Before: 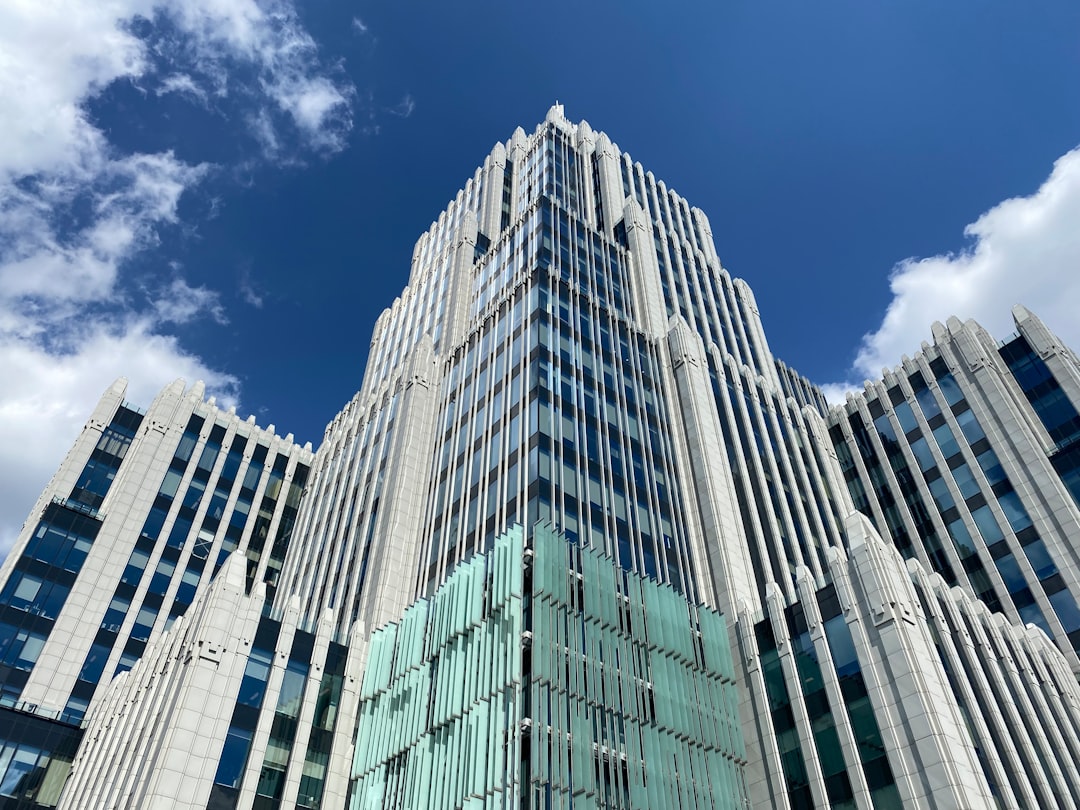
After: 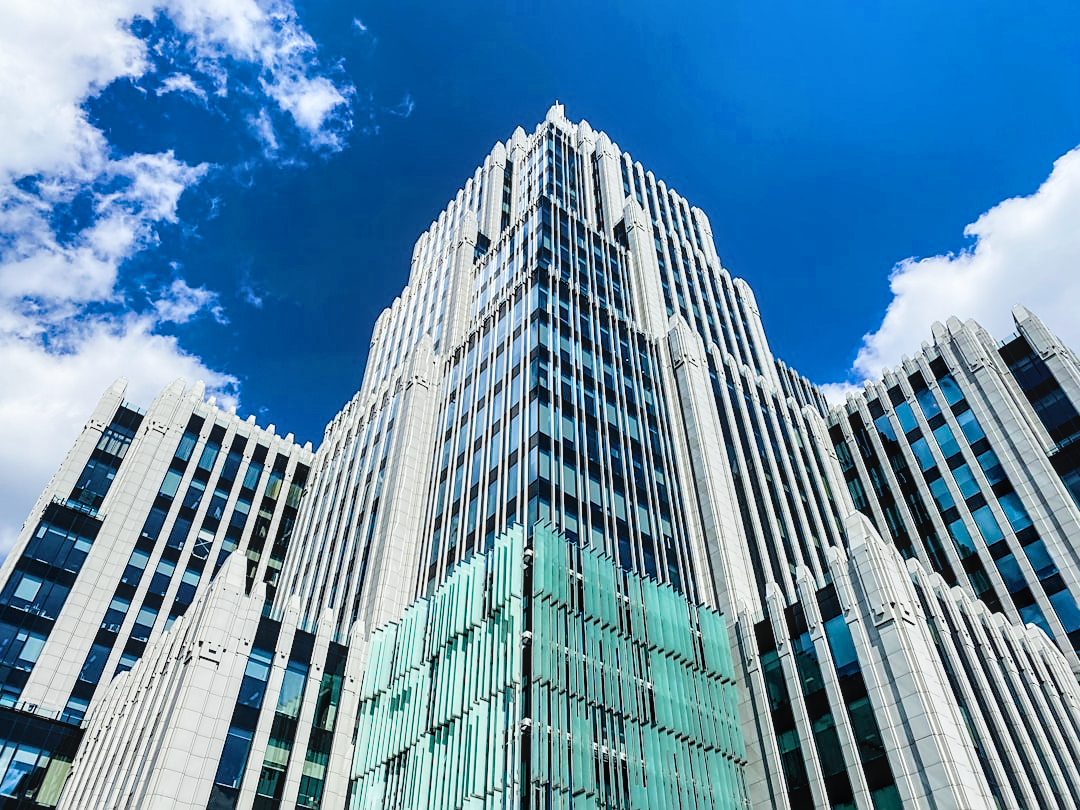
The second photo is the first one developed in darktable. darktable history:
local contrast: on, module defaults
filmic rgb: black relative exposure -5 EV, white relative exposure 3.5 EV, hardness 3.19, contrast 1.3, highlights saturation mix -50%
tone equalizer: on, module defaults
color balance rgb: perceptual saturation grading › global saturation 20%, perceptual saturation grading › highlights -25%, perceptual saturation grading › shadows 25%, global vibrance 50%
white balance: red 0.986, blue 1.01
exposure: black level correction 0.001, exposure 0.5 EV, compensate exposure bias true, compensate highlight preservation false
sharpen: radius 1.864, amount 0.398, threshold 1.271
shadows and highlights: shadows 37.27, highlights -28.18, soften with gaussian
